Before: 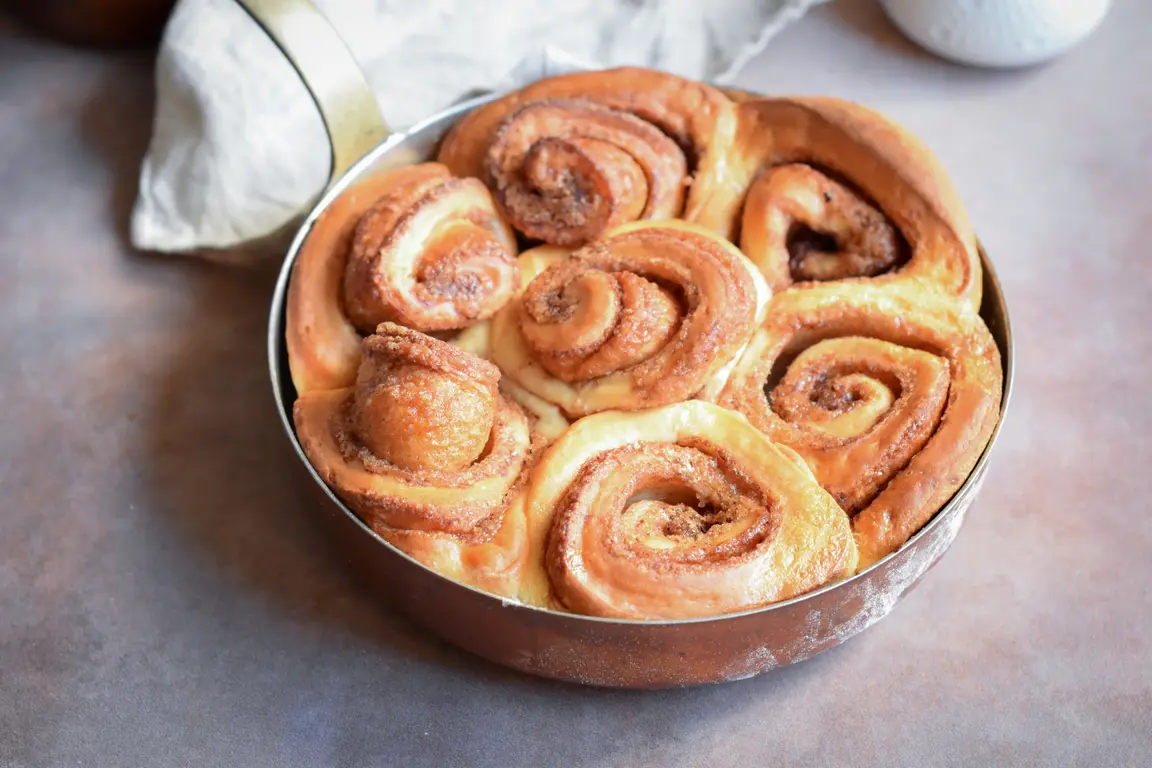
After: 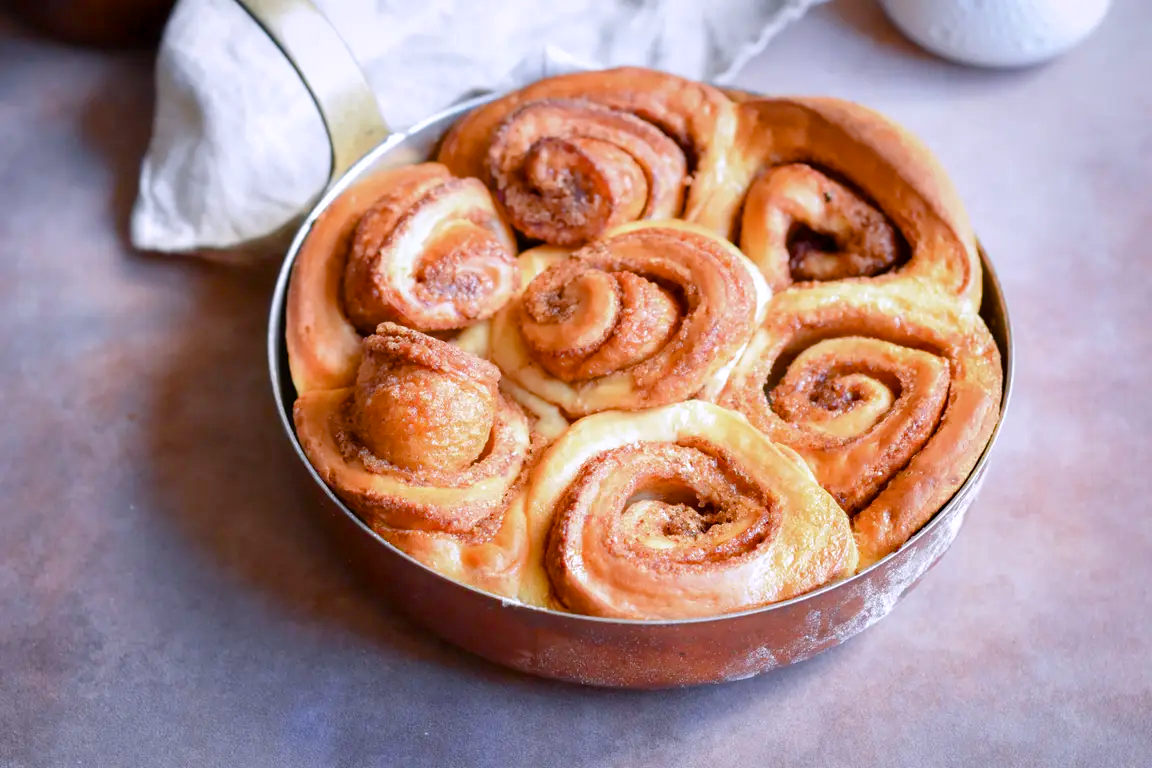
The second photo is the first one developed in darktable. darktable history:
local contrast: mode bilateral grid, contrast 10, coarseness 25, detail 115%, midtone range 0.2
white balance: red 1.004, blue 1.096
color balance rgb: perceptual saturation grading › global saturation 20%, perceptual saturation grading › highlights -25%, perceptual saturation grading › shadows 50%
